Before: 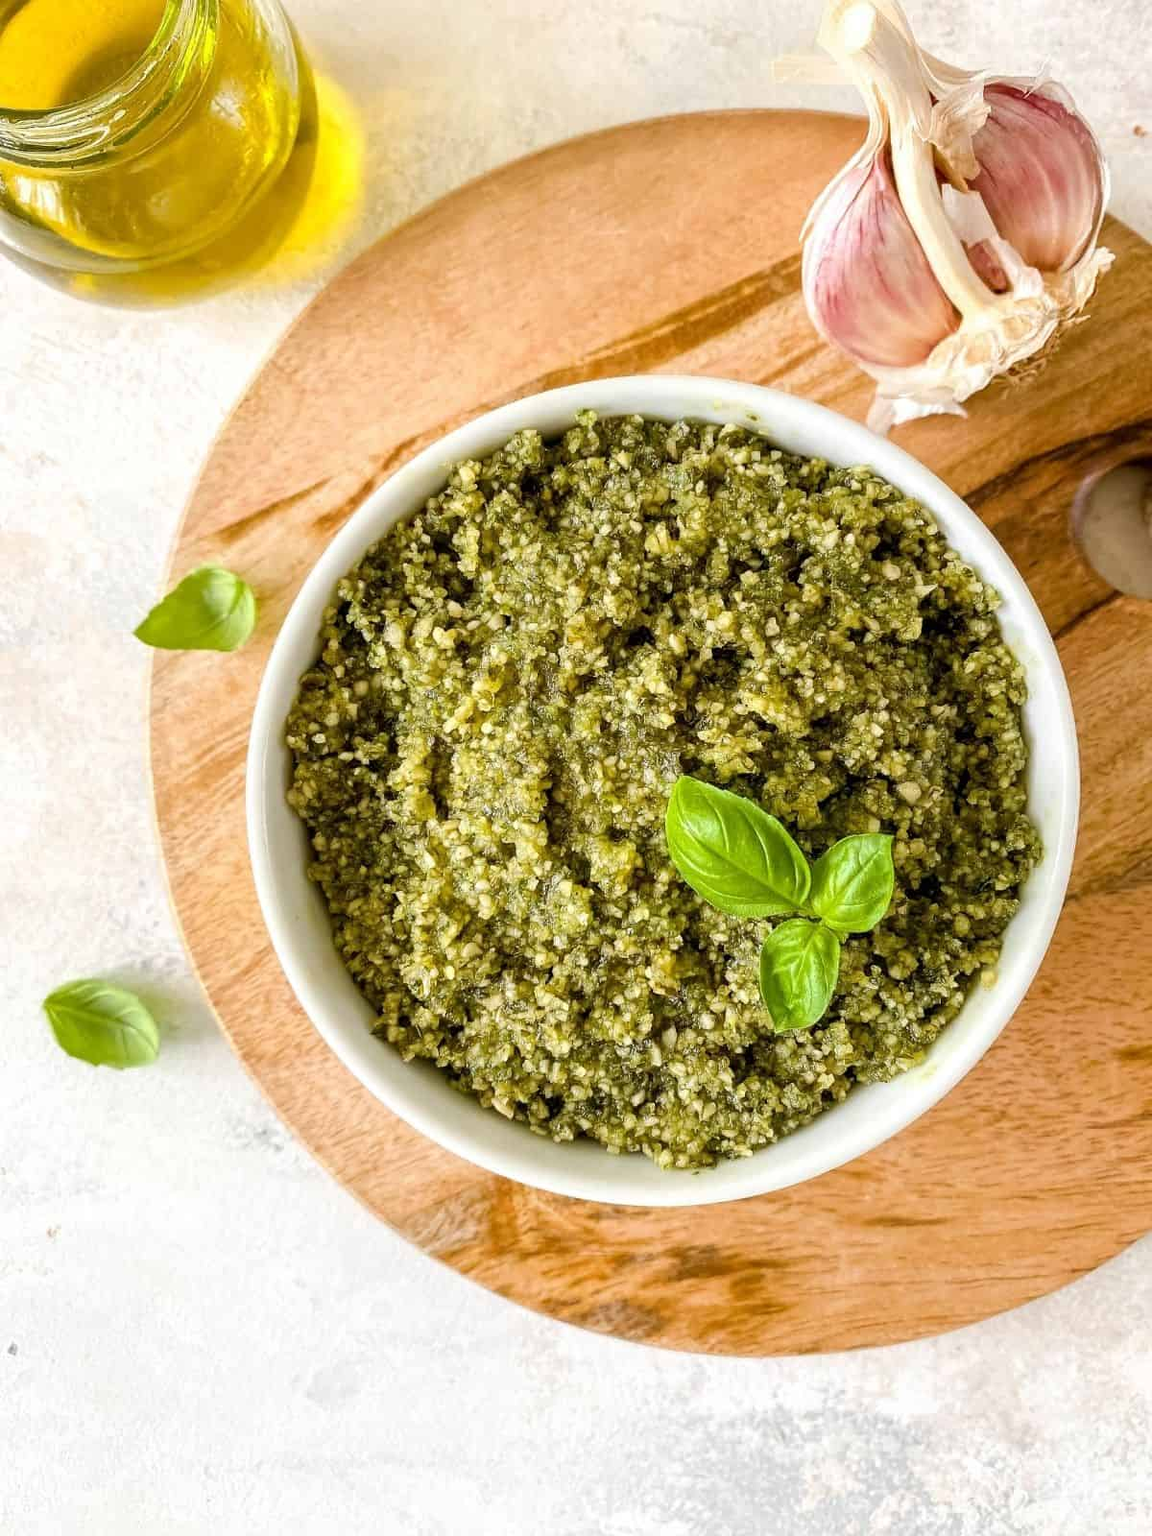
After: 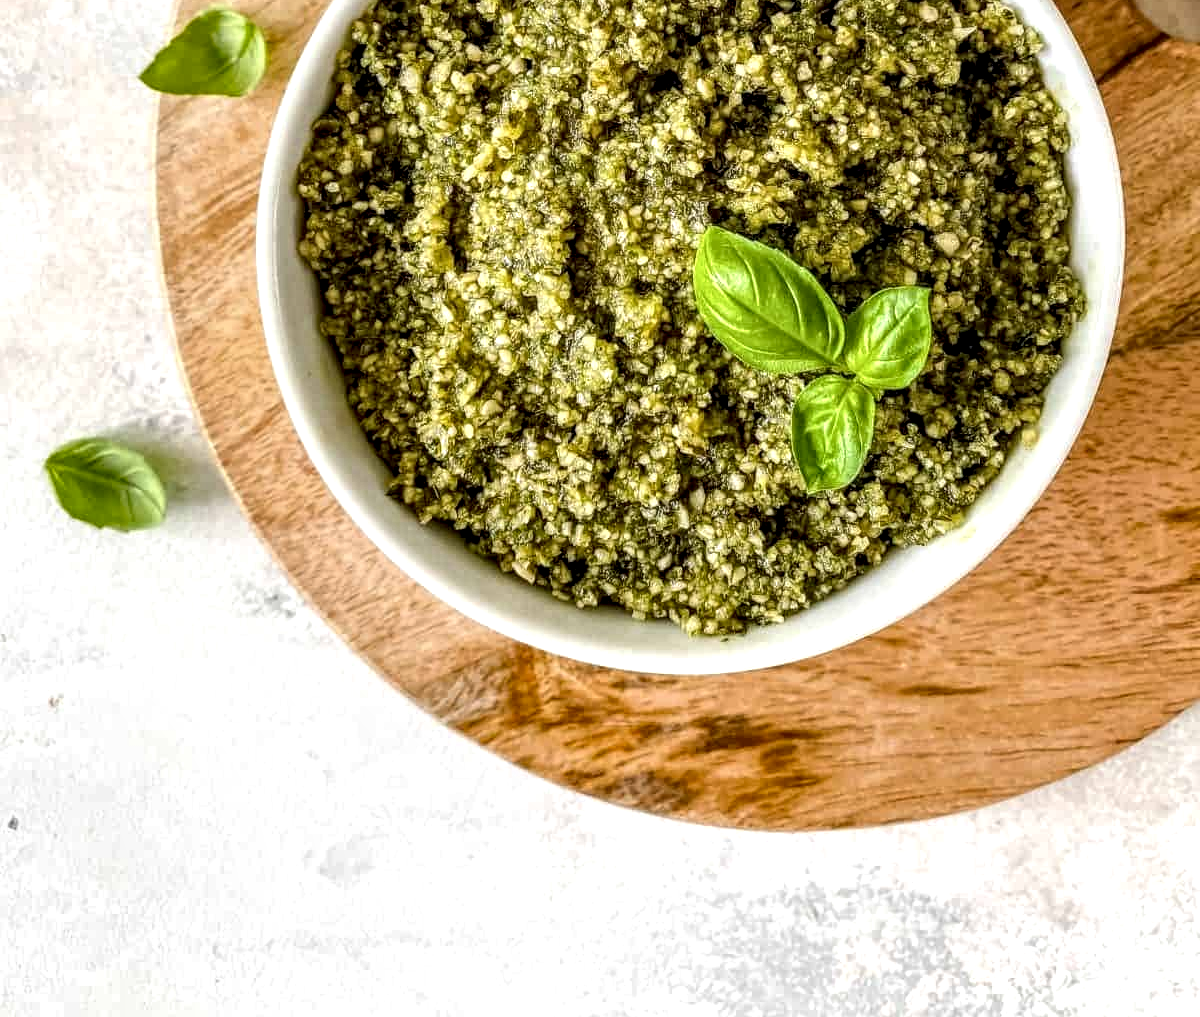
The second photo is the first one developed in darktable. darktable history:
crop and rotate: top 36.435%
local contrast: highlights 12%, shadows 38%, detail 183%, midtone range 0.471
